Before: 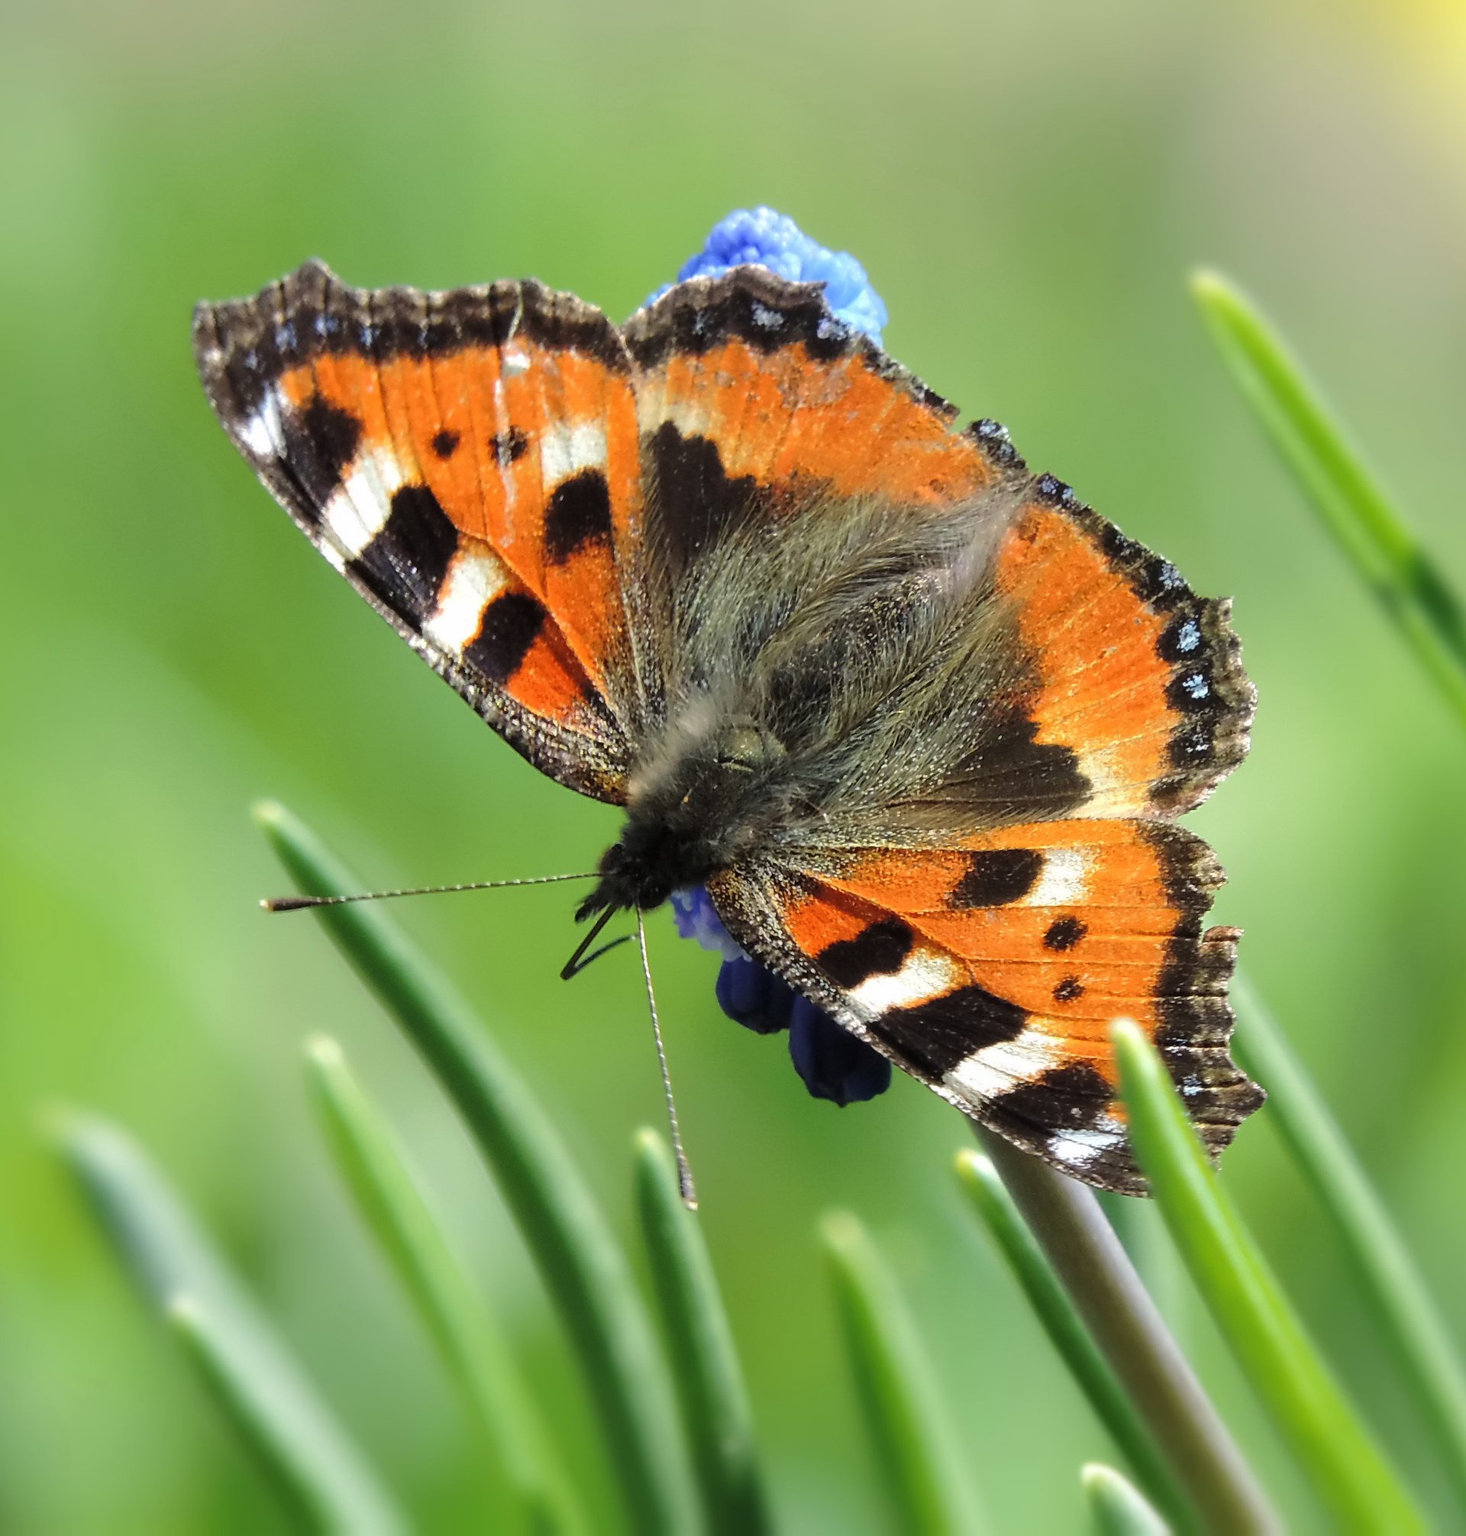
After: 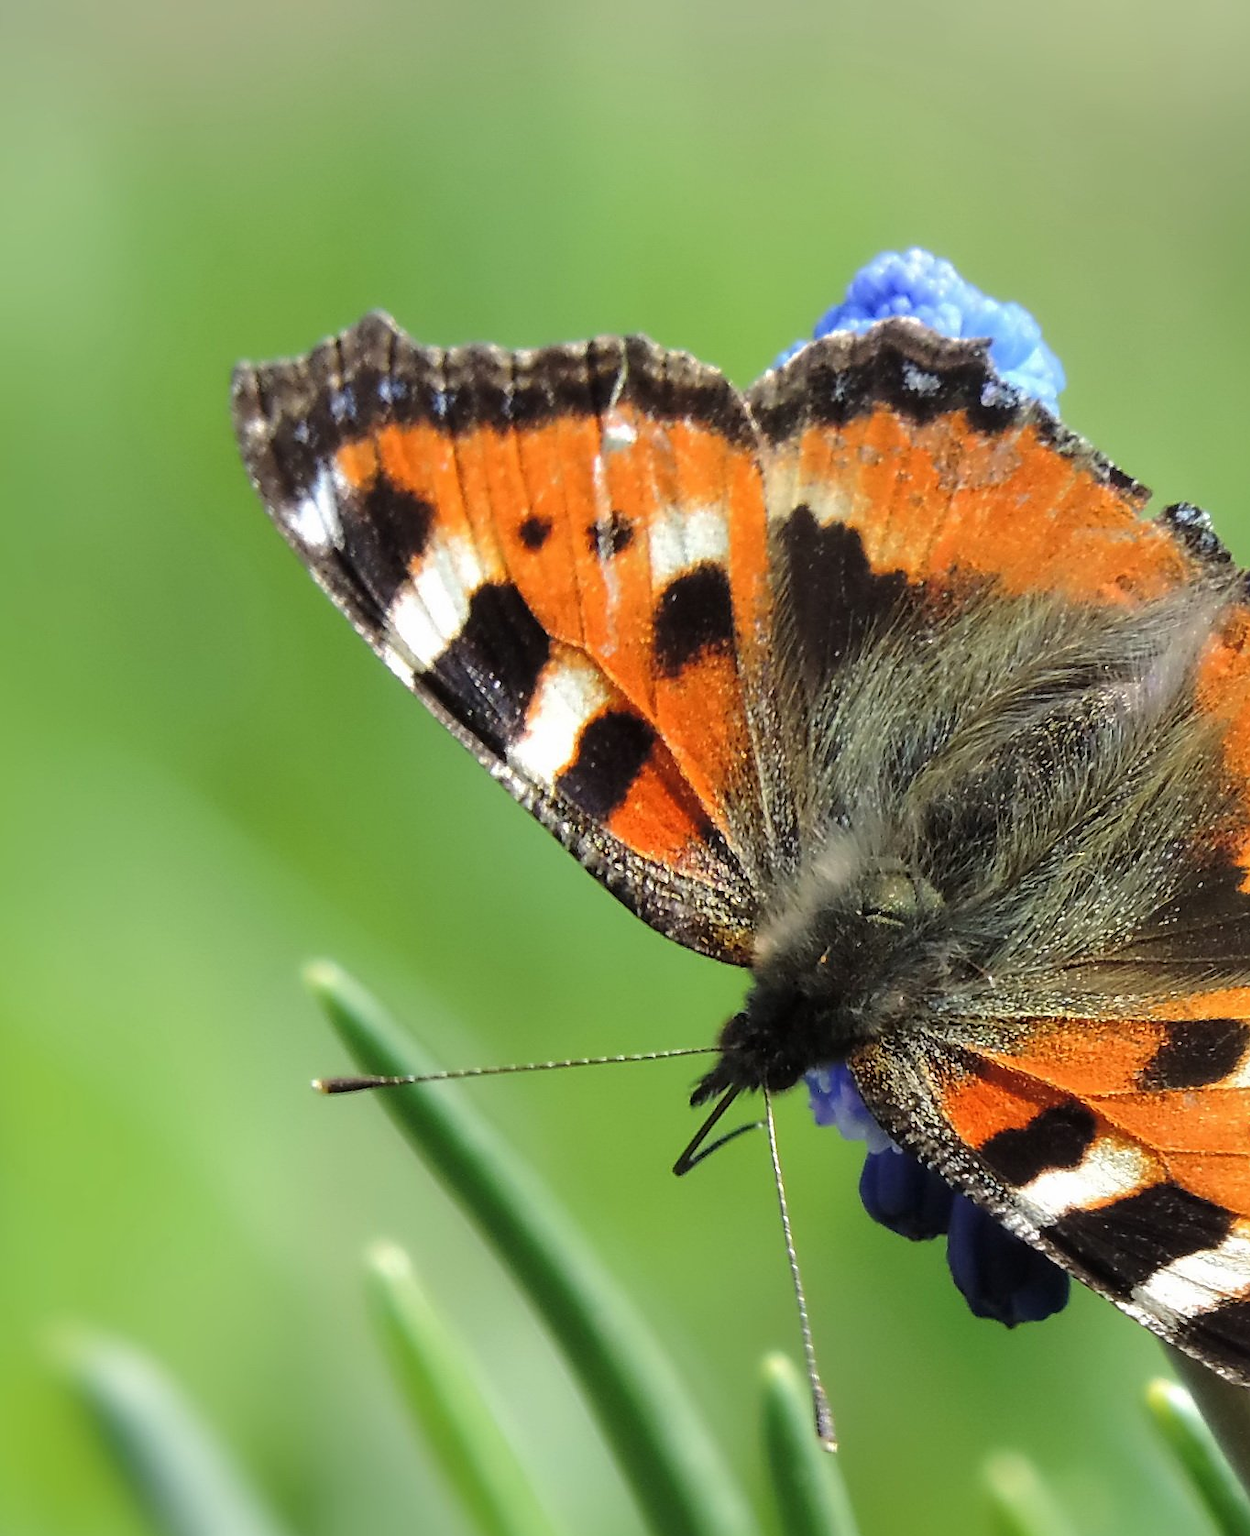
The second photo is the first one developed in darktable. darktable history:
crop: right 28.885%, bottom 16.626%
sharpen: radius 1
